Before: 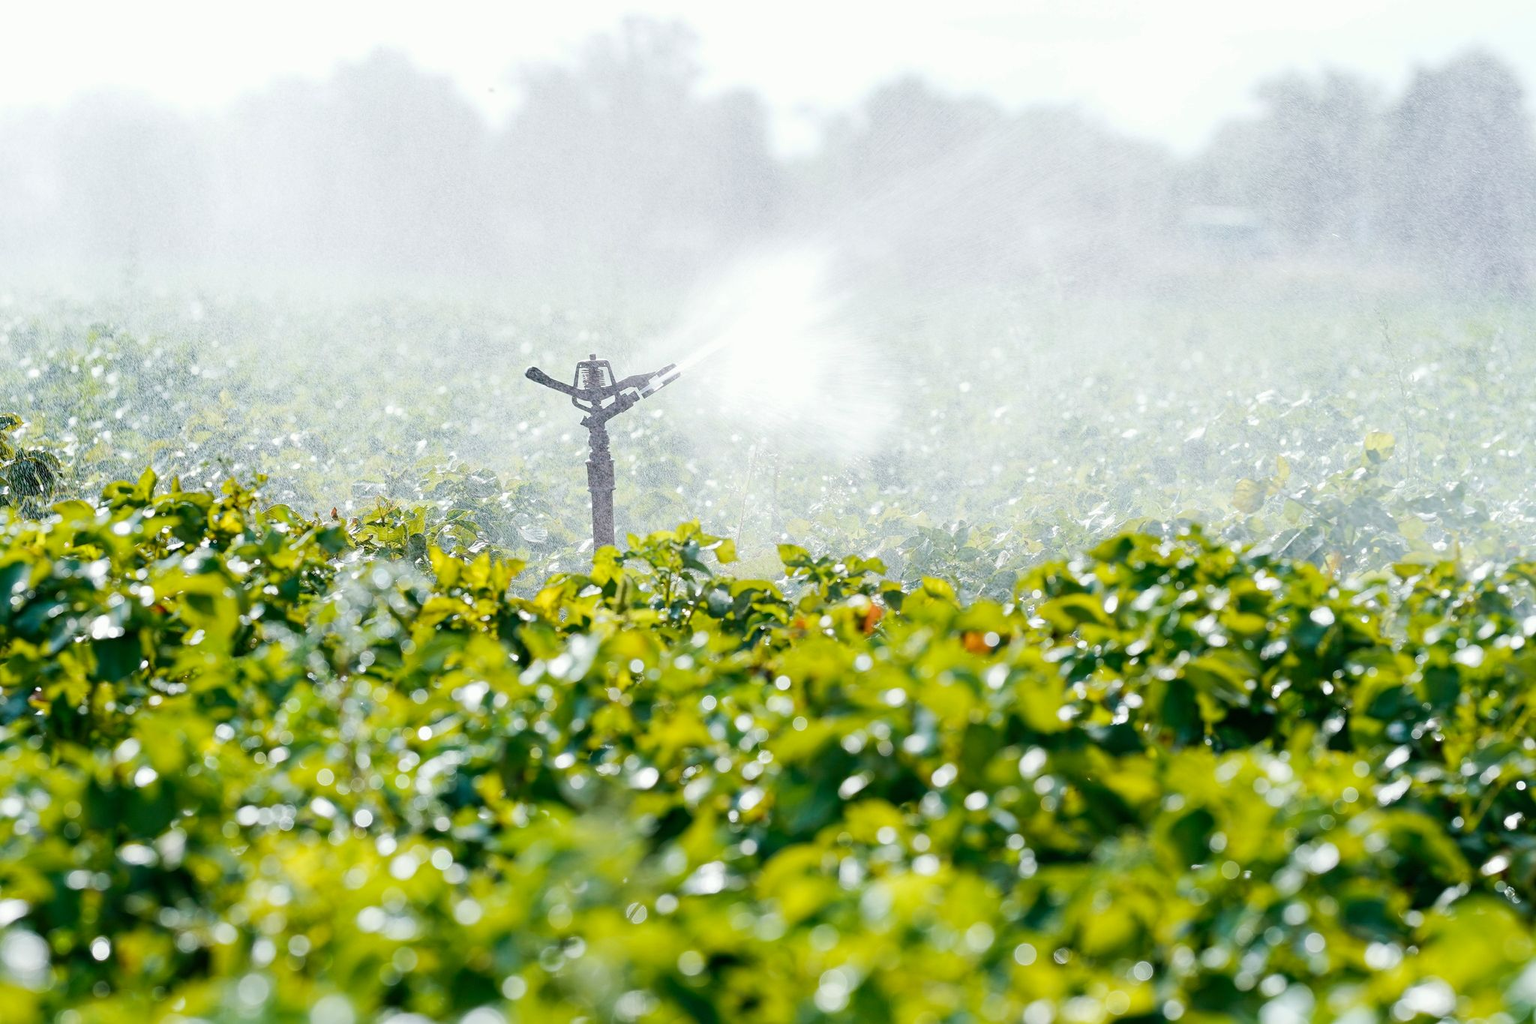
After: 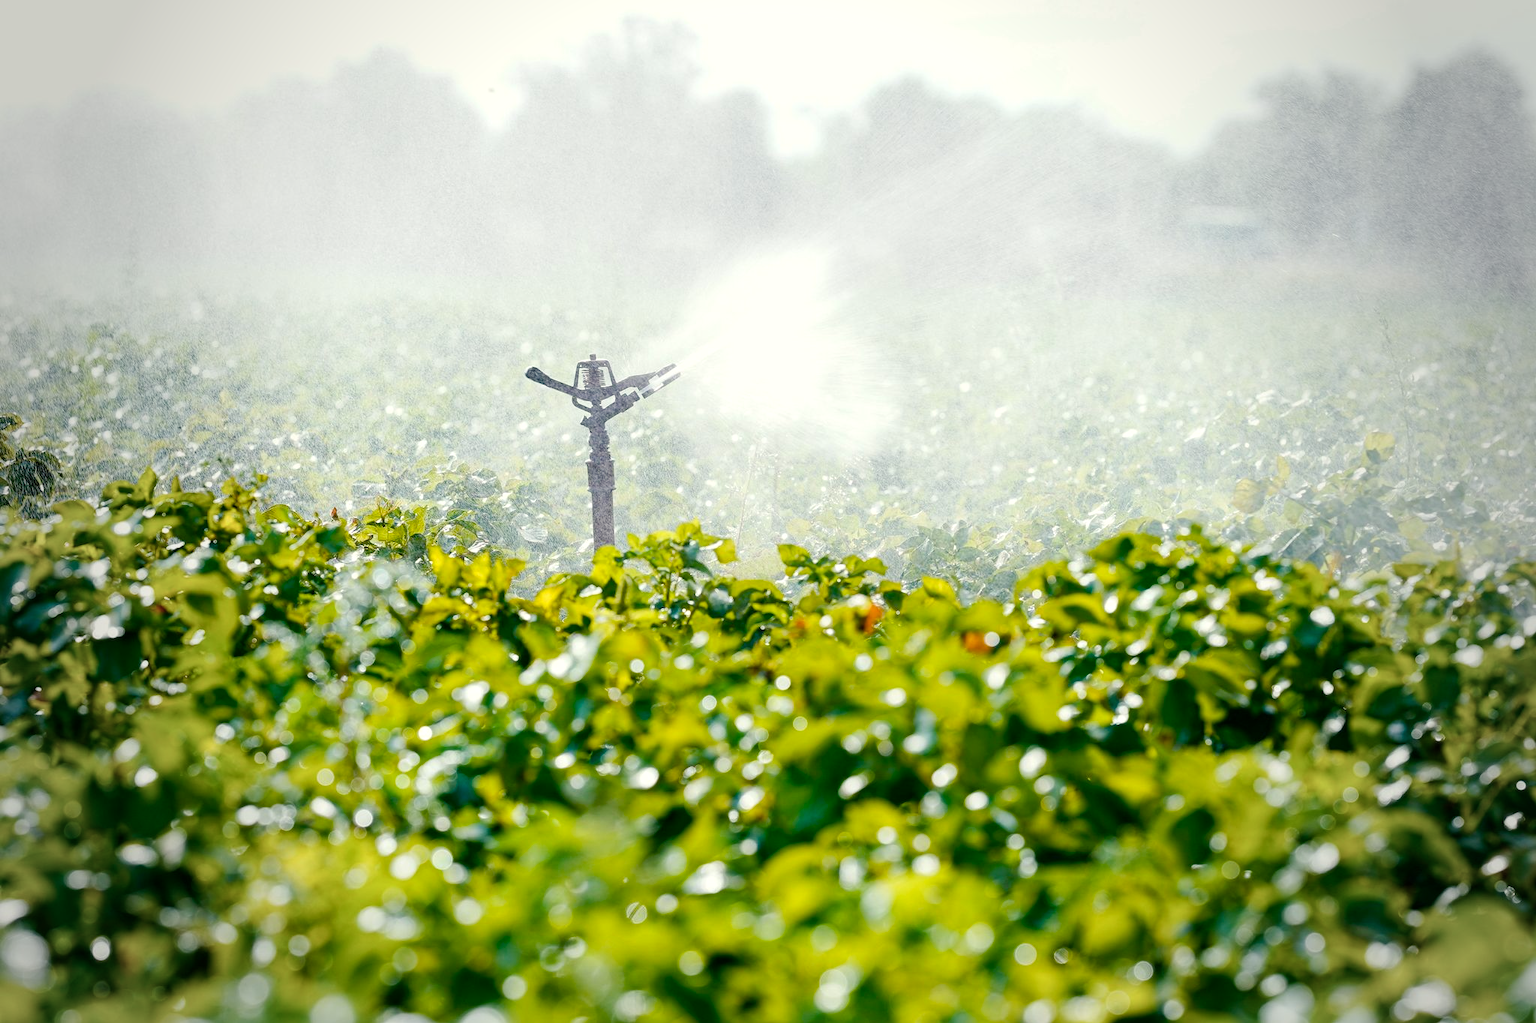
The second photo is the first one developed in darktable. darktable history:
color balance rgb: shadows lift › chroma 1.04%, shadows lift › hue 242.03°, highlights gain › luminance 7.371%, highlights gain › chroma 1.894%, highlights gain › hue 87.23°, perceptual saturation grading › global saturation 27.441%, perceptual saturation grading › highlights -28.397%, perceptual saturation grading › mid-tones 15.93%, perceptual saturation grading › shadows 32.875%
vignetting: fall-off start 64.96%, brightness -0.417, saturation -0.295, width/height ratio 0.874, unbound false
